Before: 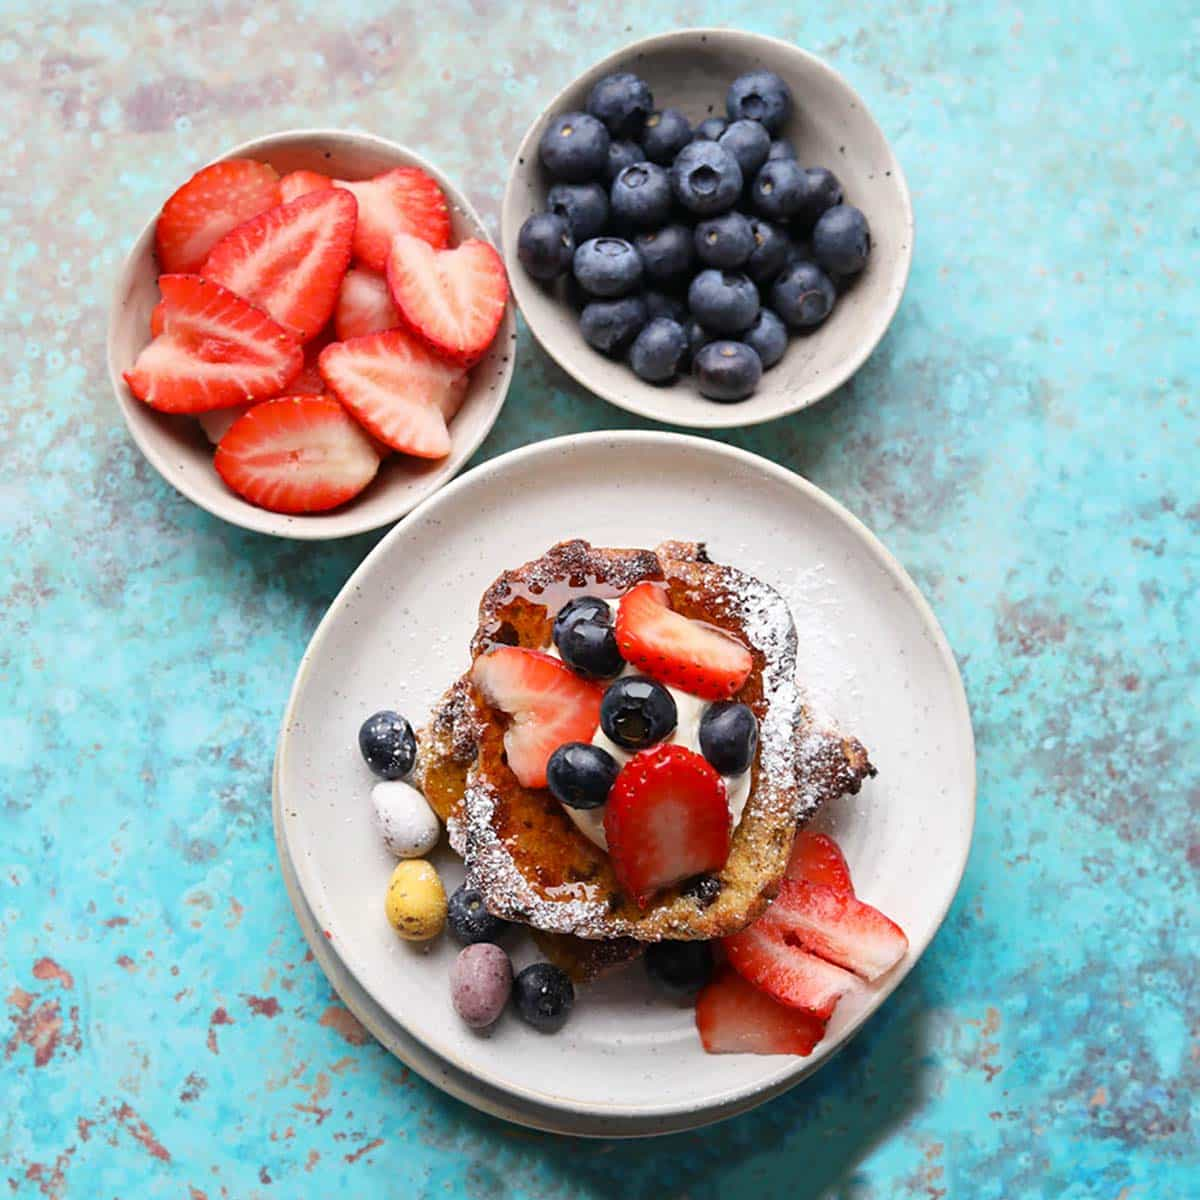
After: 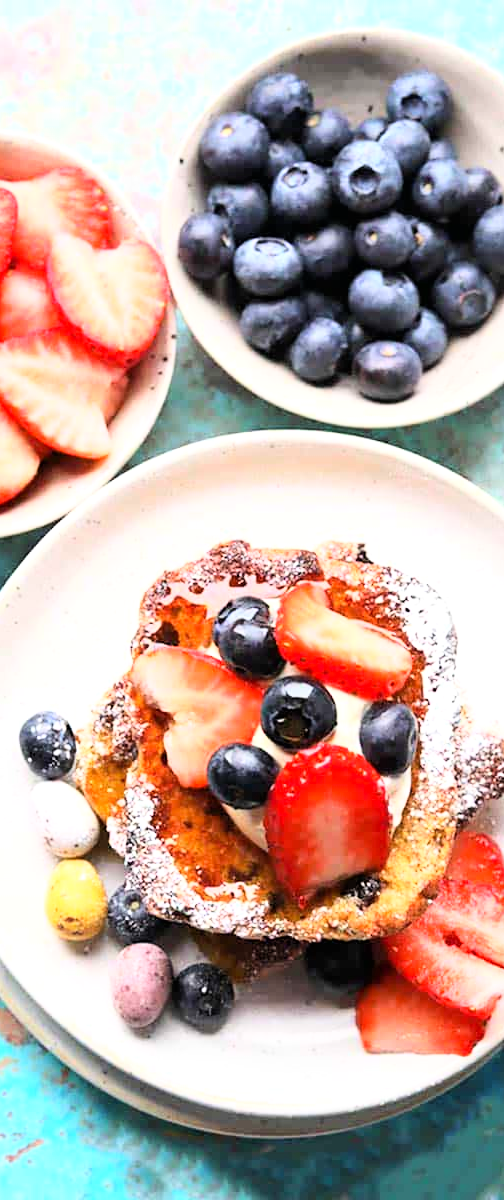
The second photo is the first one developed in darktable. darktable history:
crop: left 28.383%, right 29.559%
exposure: exposure 0.515 EV, compensate exposure bias true, compensate highlight preservation false
base curve: curves: ch0 [(0, 0) (0.005, 0.002) (0.15, 0.3) (0.4, 0.7) (0.75, 0.95) (1, 1)]
